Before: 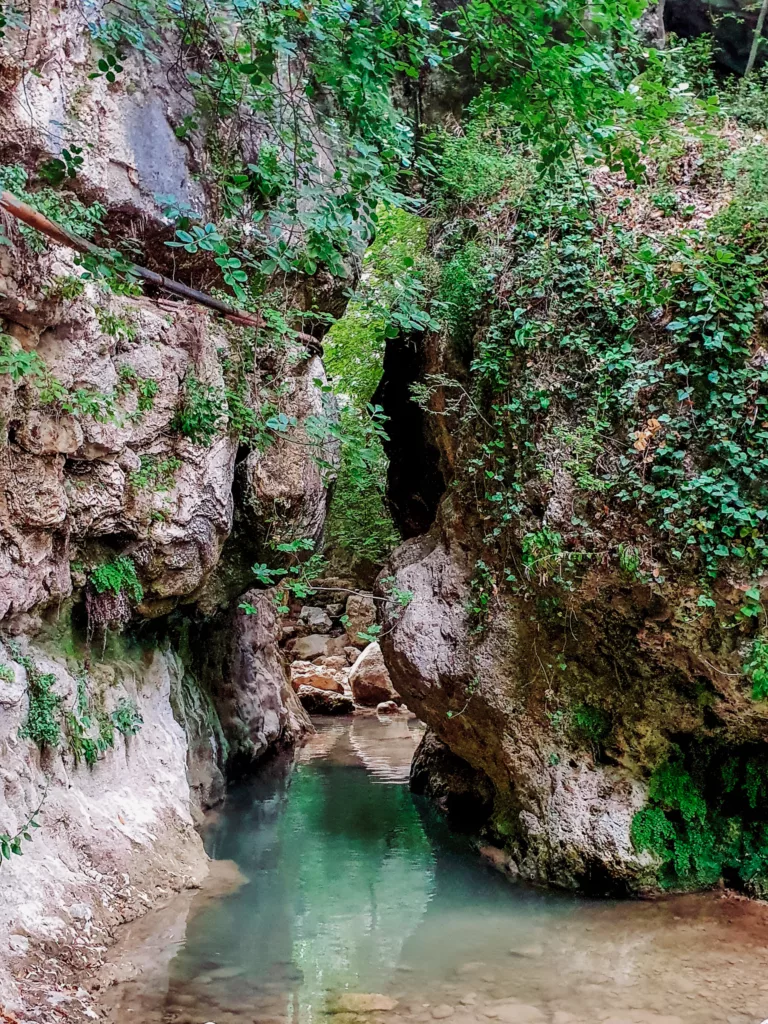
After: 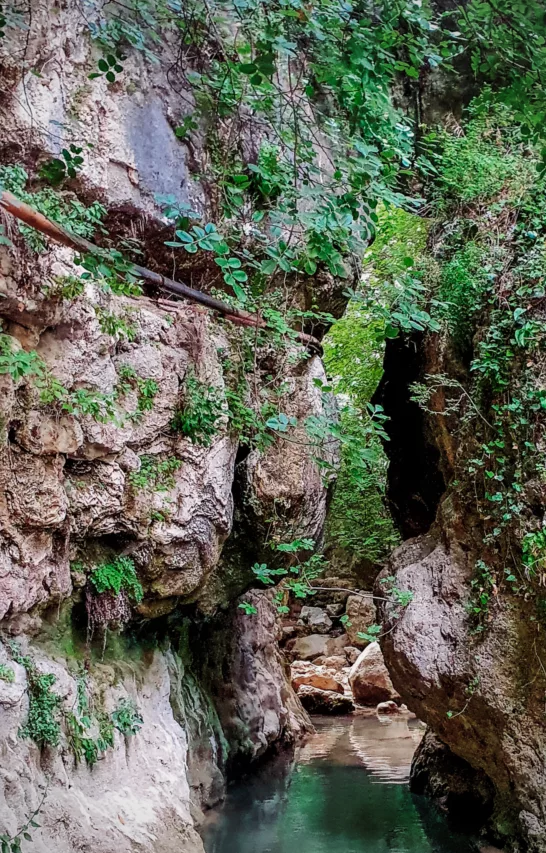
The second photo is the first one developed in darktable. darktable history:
vignetting: on, module defaults
crop: right 28.885%, bottom 16.626%
